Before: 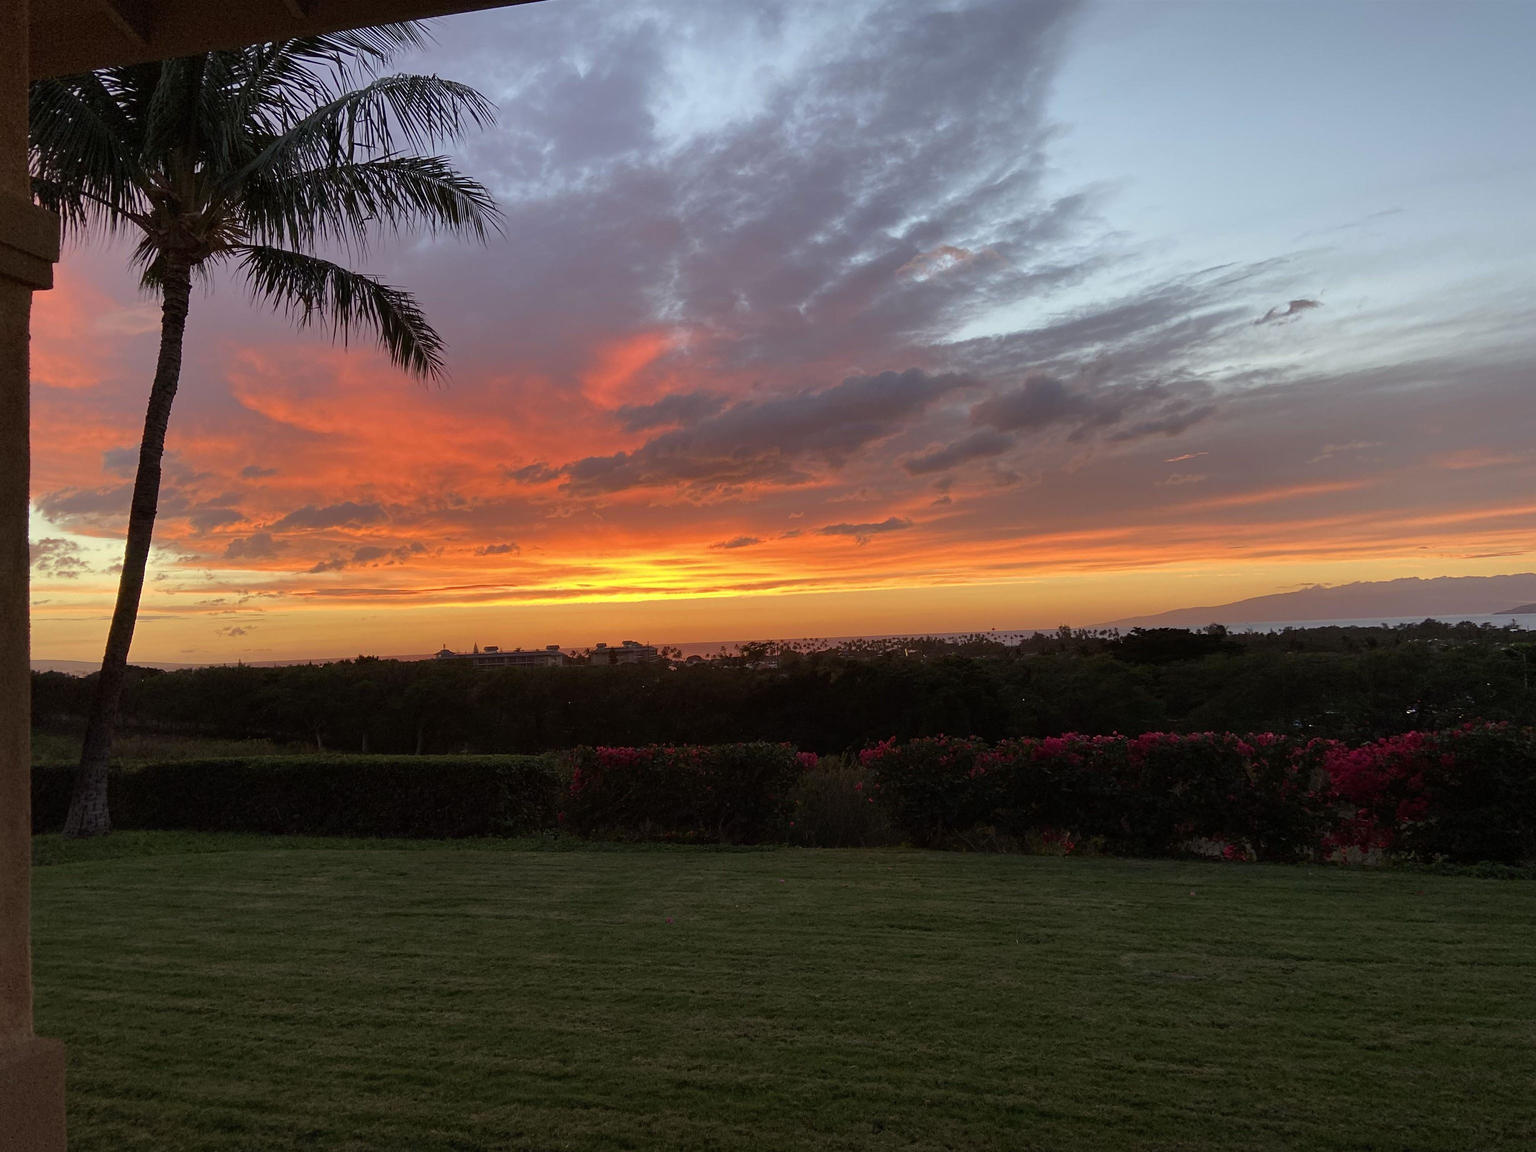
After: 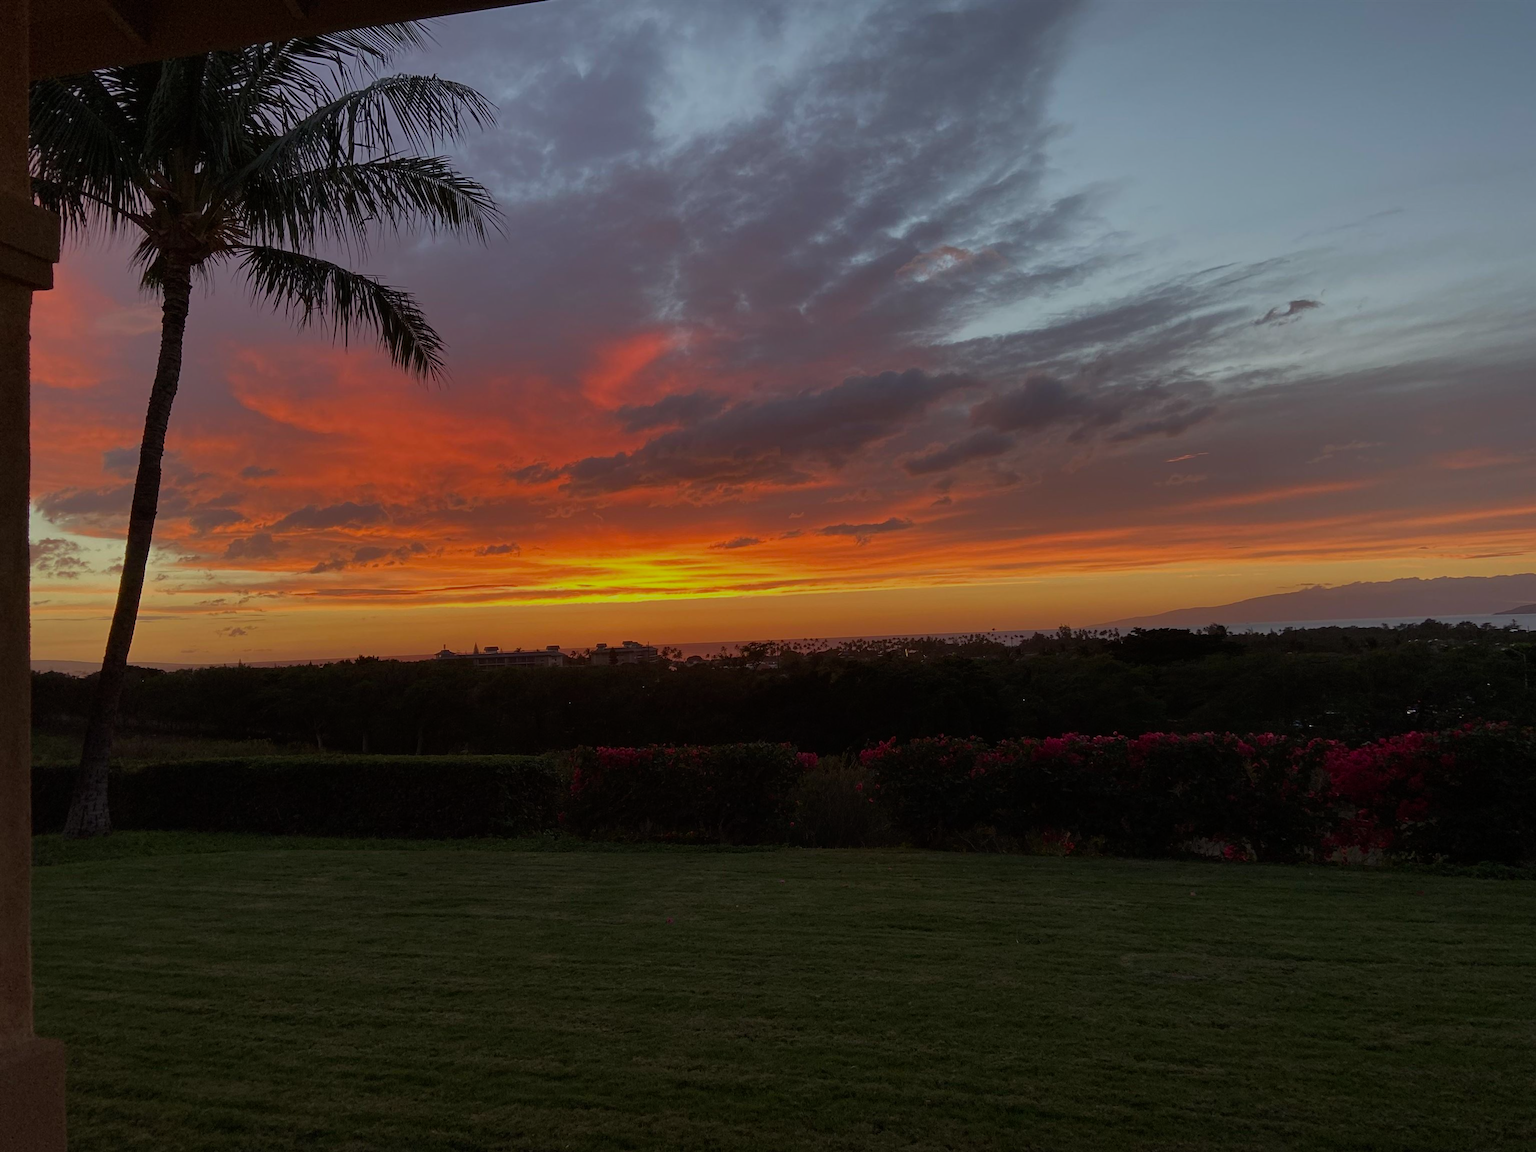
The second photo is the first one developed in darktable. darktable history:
exposure: exposure -0.939 EV, compensate exposure bias true, compensate highlight preservation false
